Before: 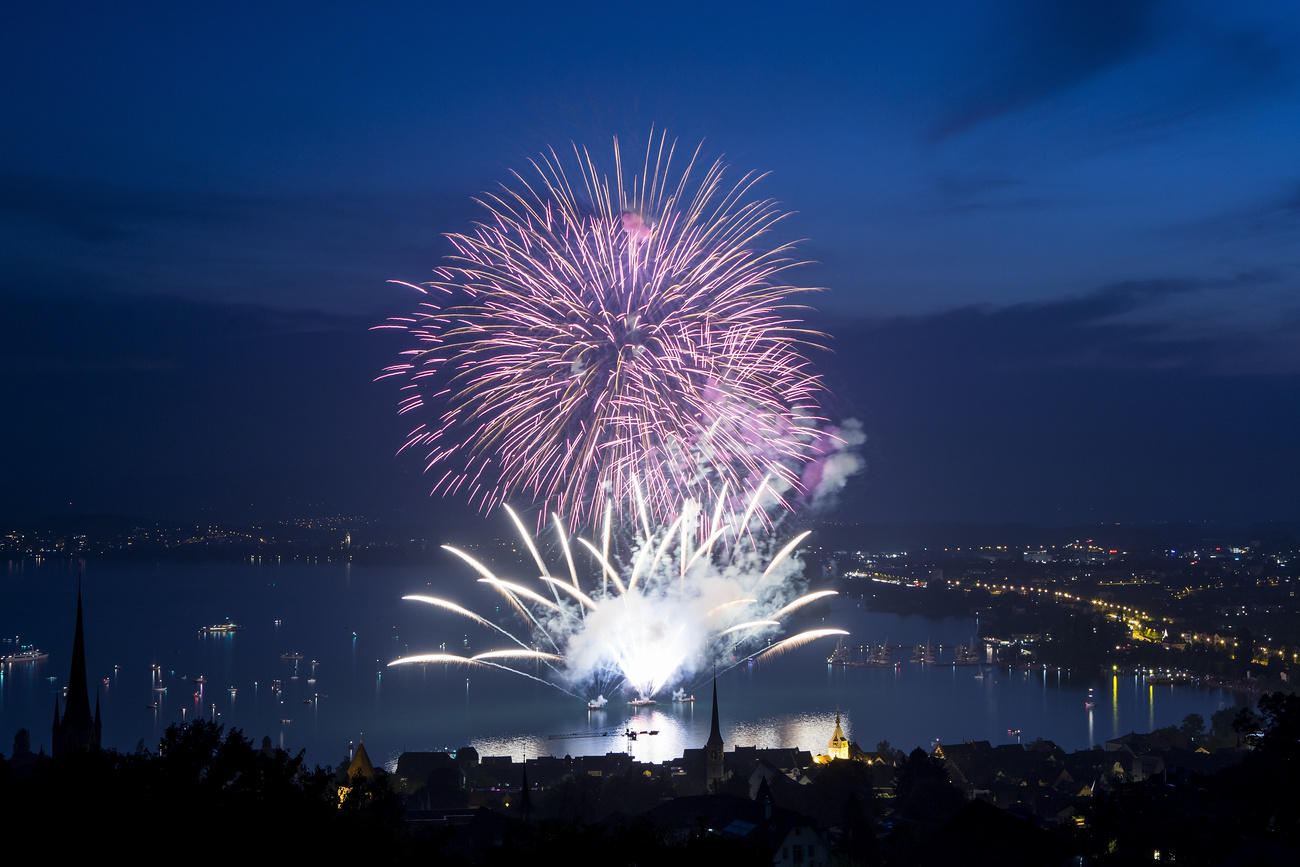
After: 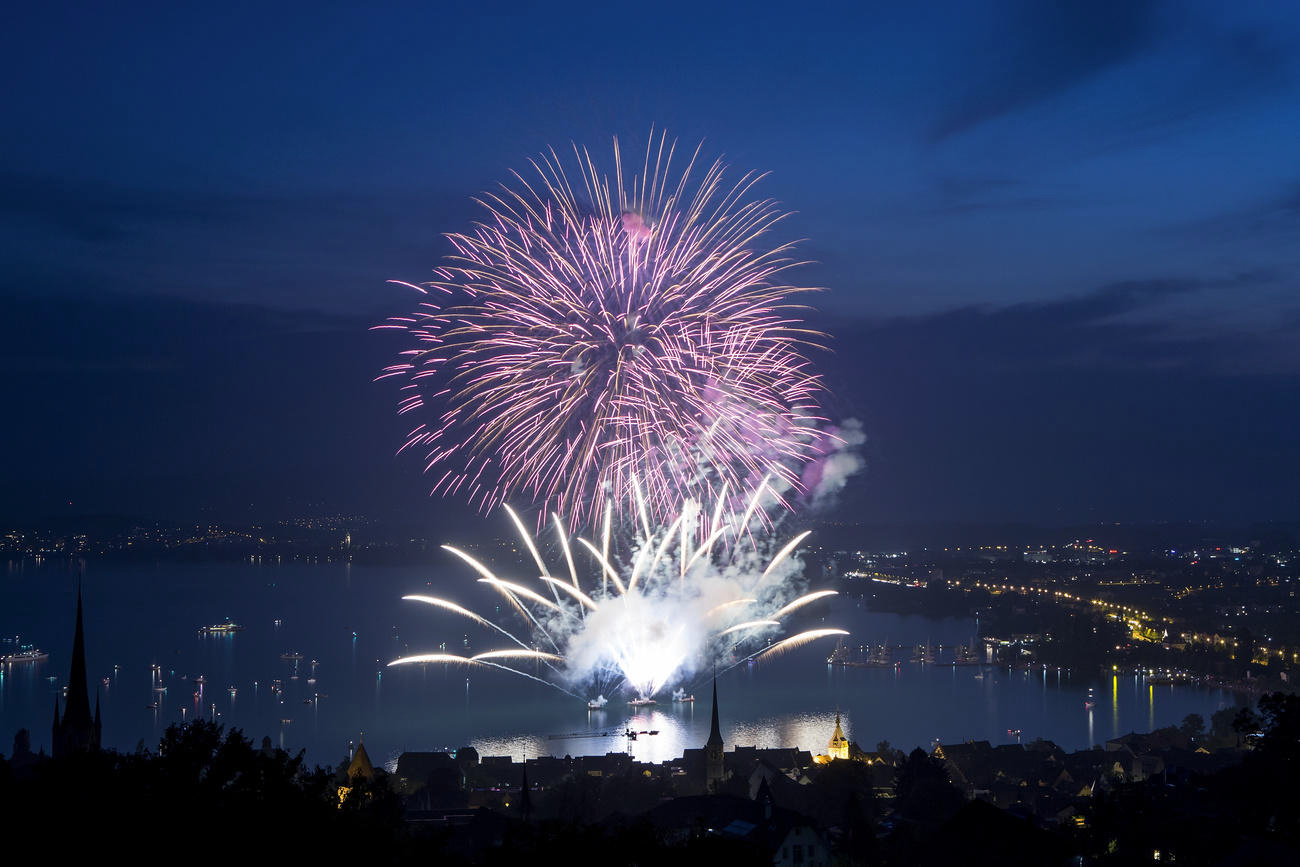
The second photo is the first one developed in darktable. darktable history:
tone curve: curves: ch0 [(0, 0) (0.077, 0.082) (0.765, 0.73) (1, 1)], preserve colors none
exposure: compensate highlight preservation false
tone equalizer: edges refinement/feathering 500, mask exposure compensation -1.57 EV, preserve details no
